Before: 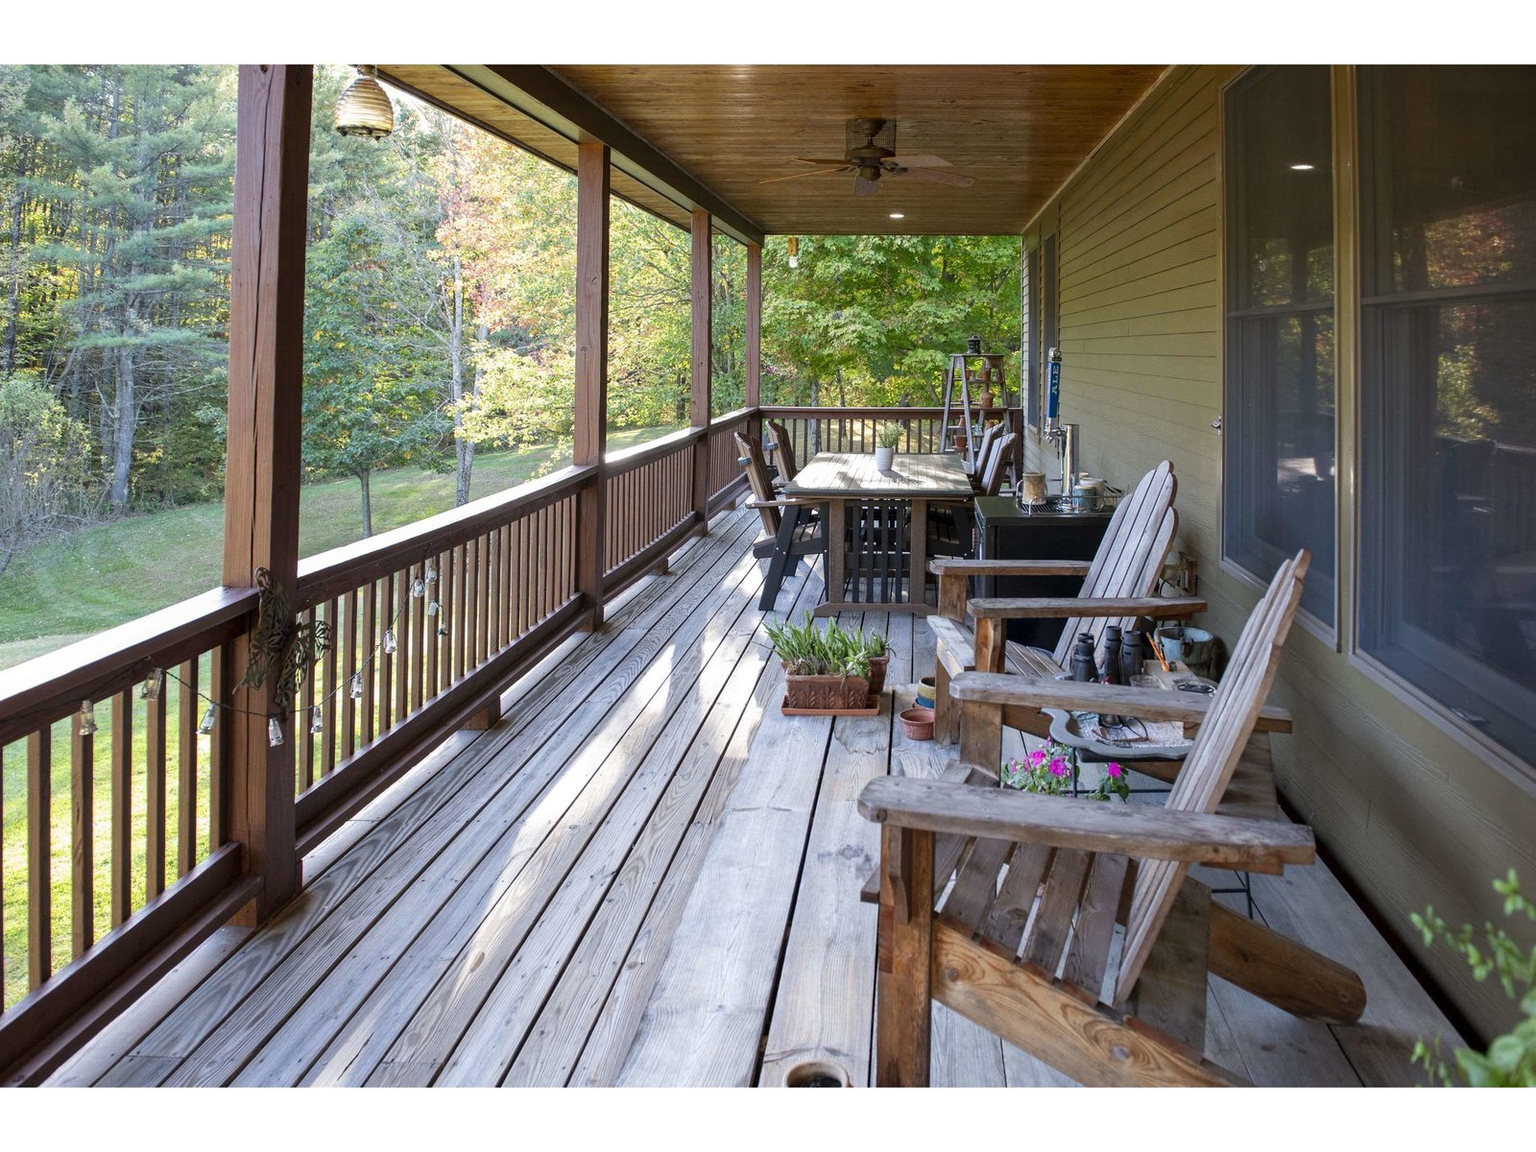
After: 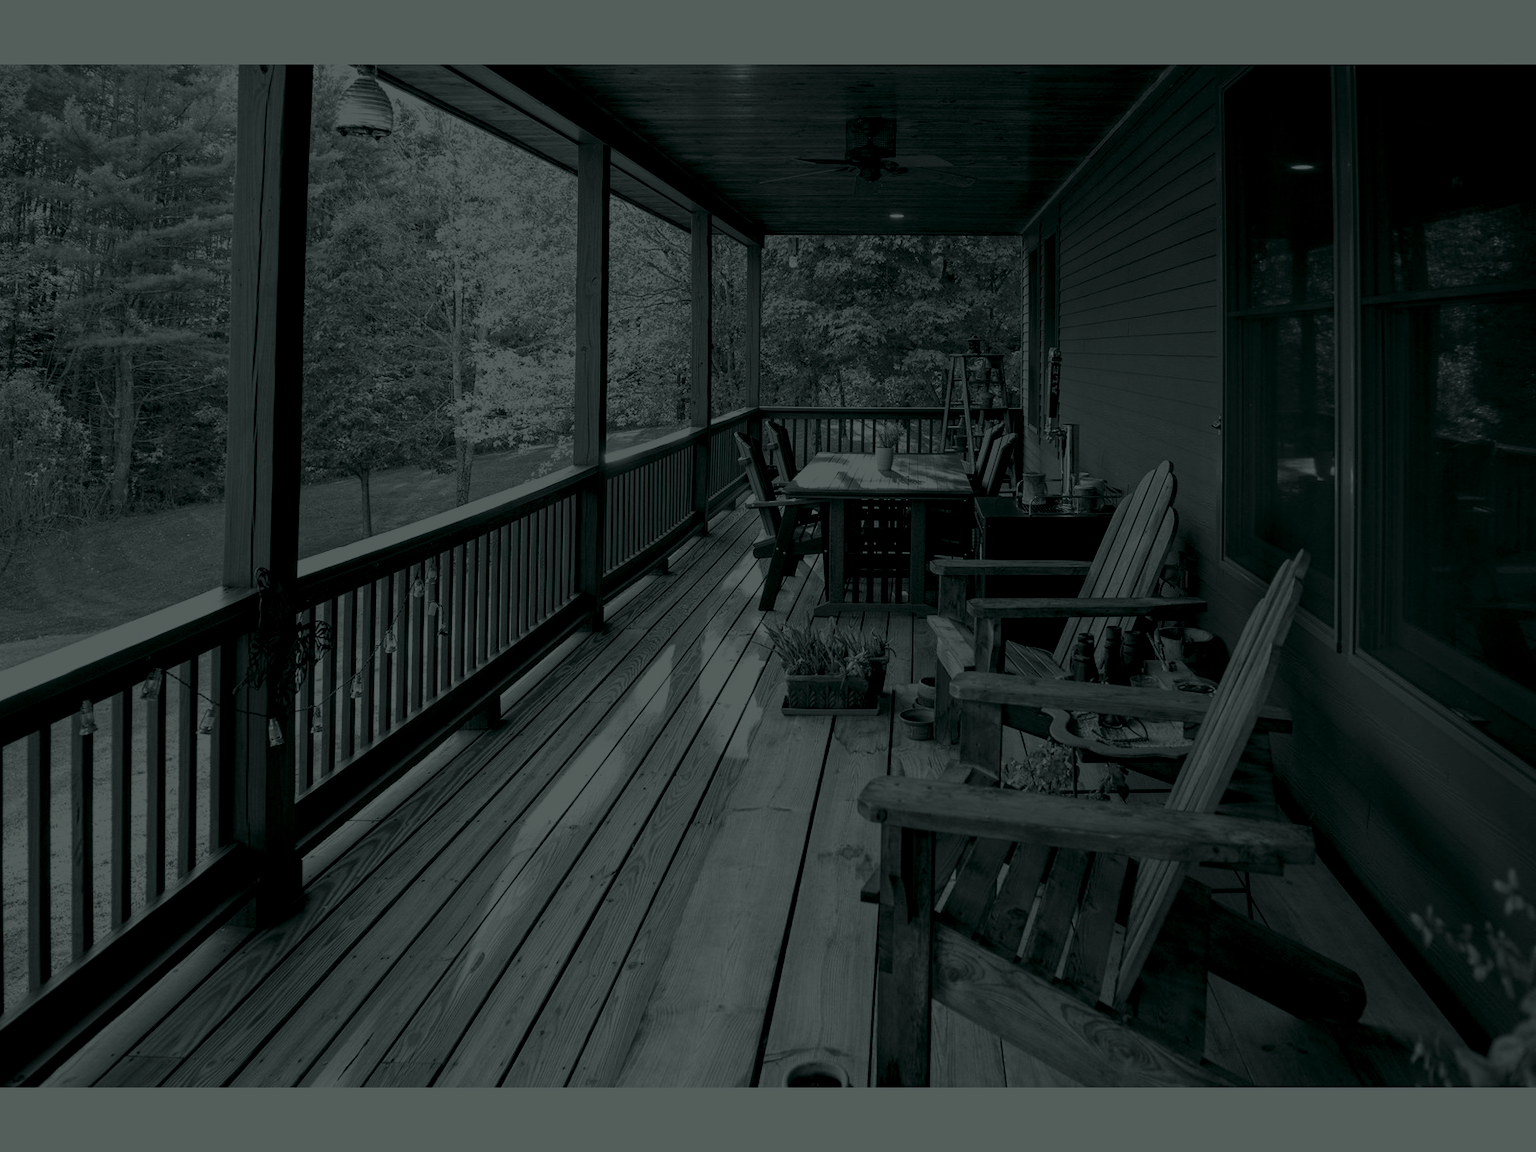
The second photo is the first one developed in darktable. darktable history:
colorize #4: hue 14.4°, saturation 36%, lightness 8.76%, version 1 | blend: blend mode color, opacity 100%; mask: uniform (no mask)
channel mixer #4: red [0, 0, 0, 0.964, 0, 0, 0], green [0 ×4, 1.072, 0, 0], blue [0 ×5, 1.12, 0]
colorize #3: hue 43.2°, saturation 12%, lightness 8.37%, version 1 | blend: blend mode color, opacity 100%; mask: uniform (no mask)
colorize #2: hue 90°, saturation 26%, lightness 7.57%, version 1 | blend: blend mode color, opacity 100%; mask: uniform (no mask)
channel mixer #2: red [0, 0, 0, 1.235, 0, 0, 0], green [0 ×4, 1.072, 0, 0], blue [0 ×5, 1.012, 0]
colorize #1: hue 90°, saturation 19%, lightness 1.2%, version 1 | blend: blend mode color, opacity 100%; mask: uniform (no mask)
channel mixer #1: red [0, 0, 0, 1.155, 0, 0, 0], green [0 ×4, 1.072, 0, 0], blue [0 ×5, 1.008, 0]
colorize: hue 90°, saturation 19%, lightness 1.59%, version 1 | blend: blend mode color, opacity 100%; mask: uniform (no mask)
channel mixer: red [0, 0, 0, 1.127, 0, 0, 0], green [0 ×4, 1.072, 0, 0], blue [0 ×5, 1.008, 0]
